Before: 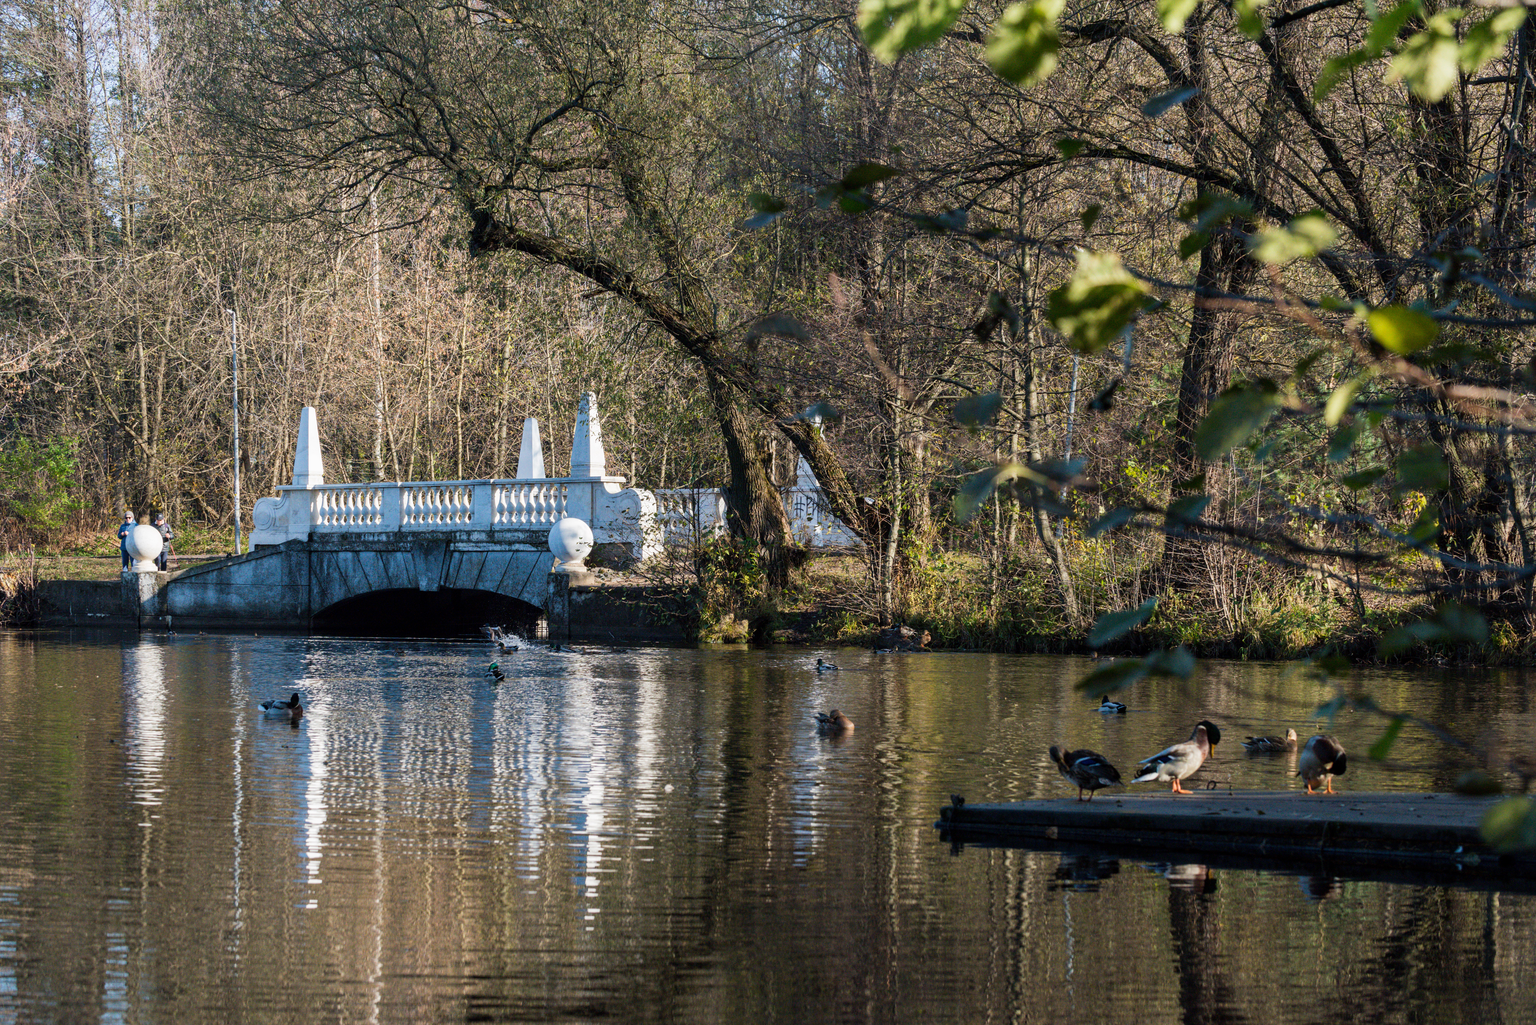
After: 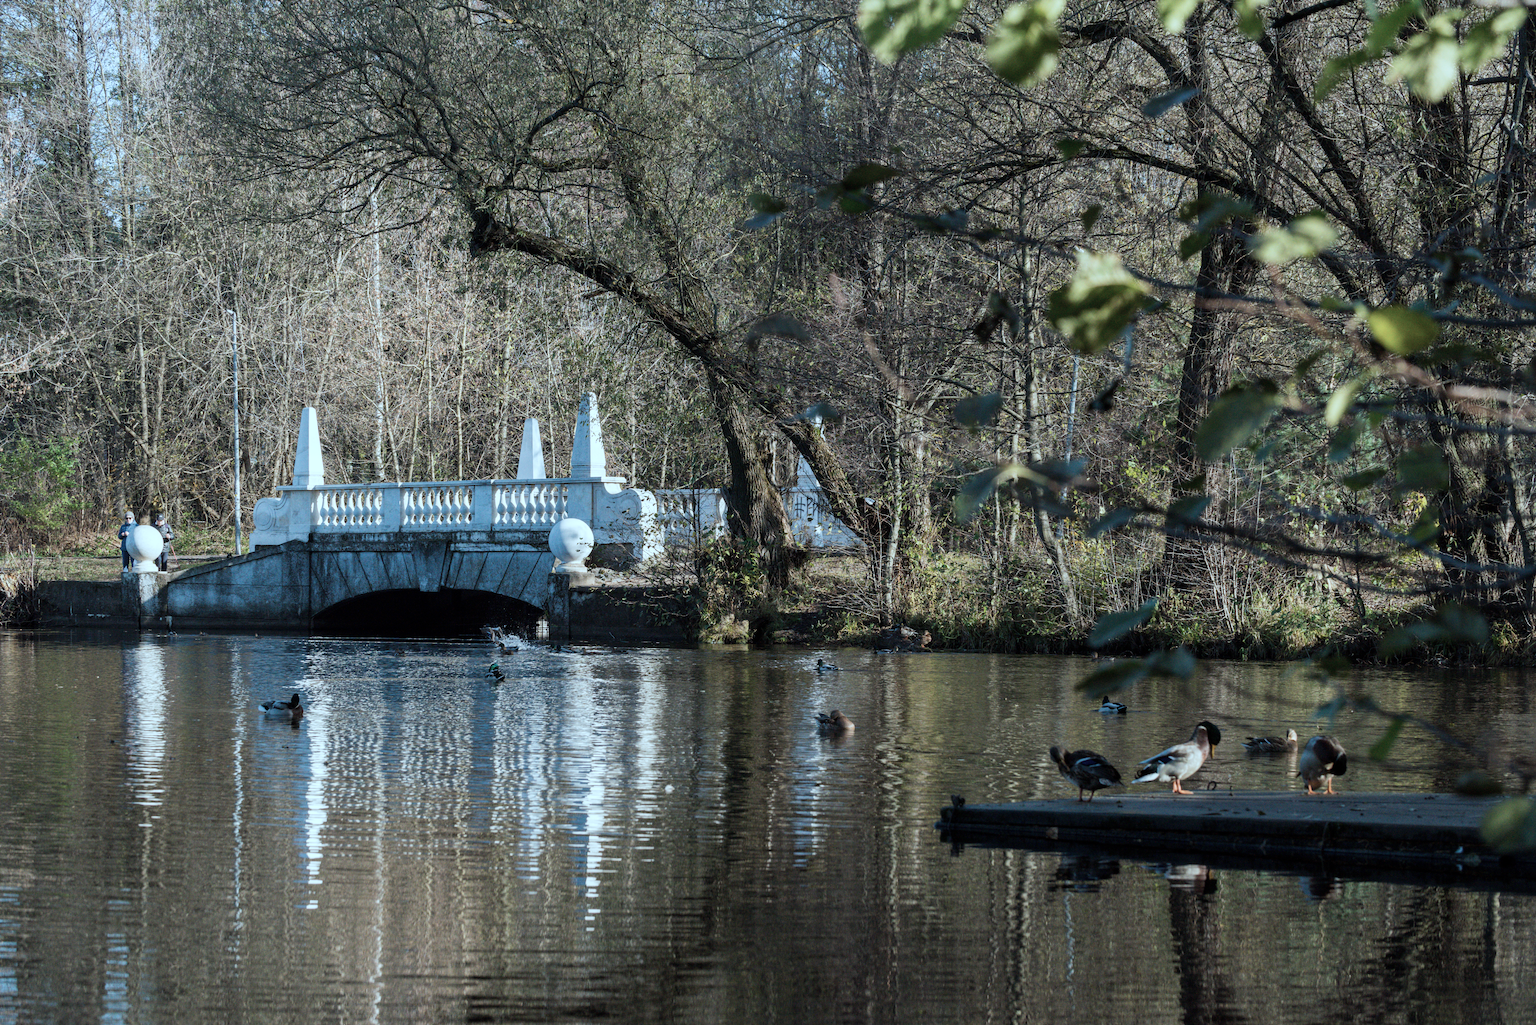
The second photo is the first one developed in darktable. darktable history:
color correction: highlights a* -12.28, highlights b* -17.55, saturation 0.706
